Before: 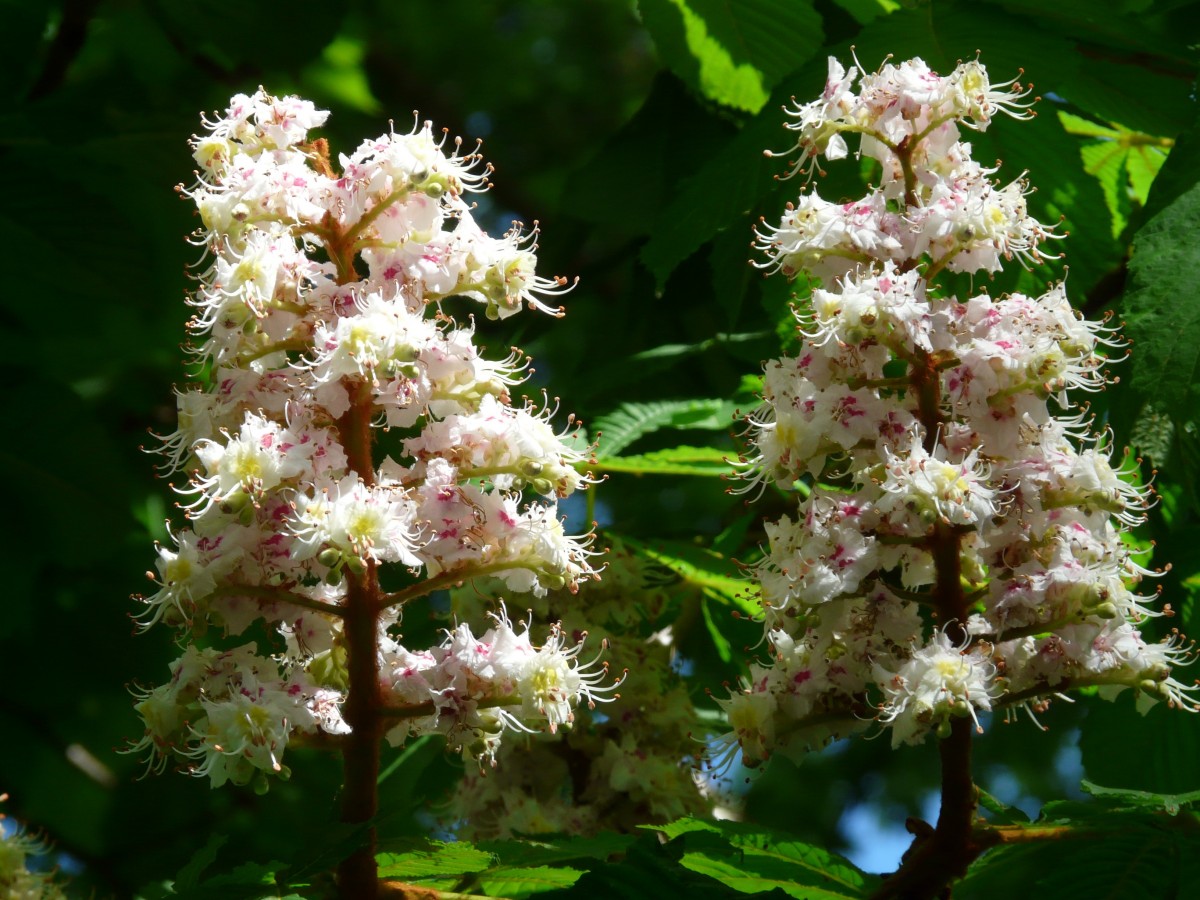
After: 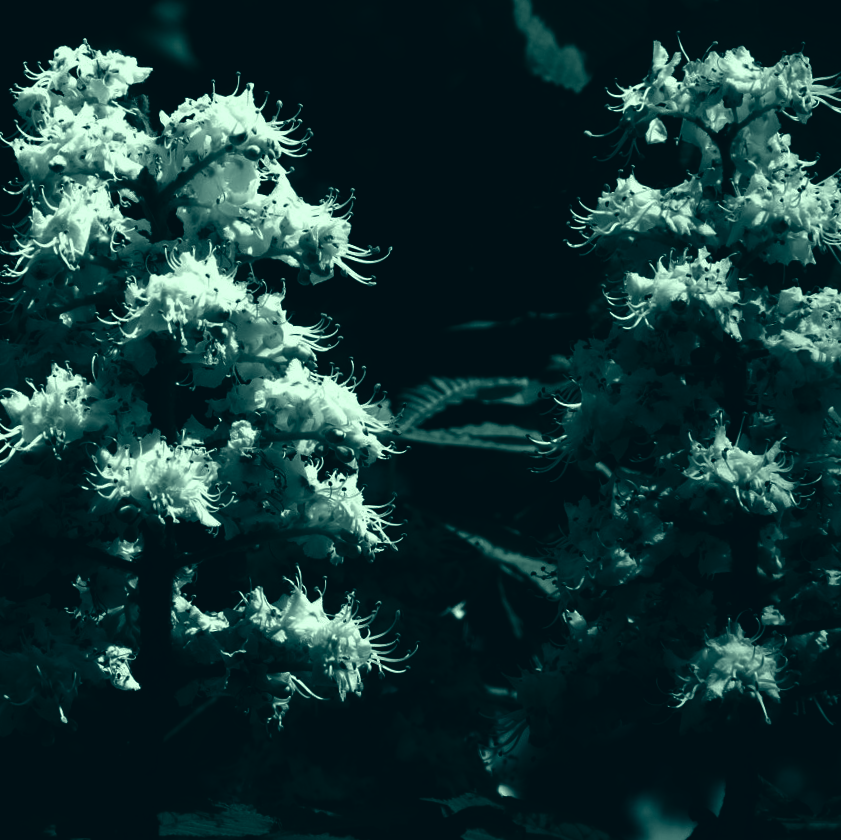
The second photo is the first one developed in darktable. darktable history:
contrast brightness saturation: contrast 0.021, brightness -0.98, saturation -0.981
crop and rotate: angle -3.11°, left 13.956%, top 0.022%, right 10.983%, bottom 0.017%
color correction: highlights a* -19.93, highlights b* 9.8, shadows a* -19.78, shadows b* -10.69
